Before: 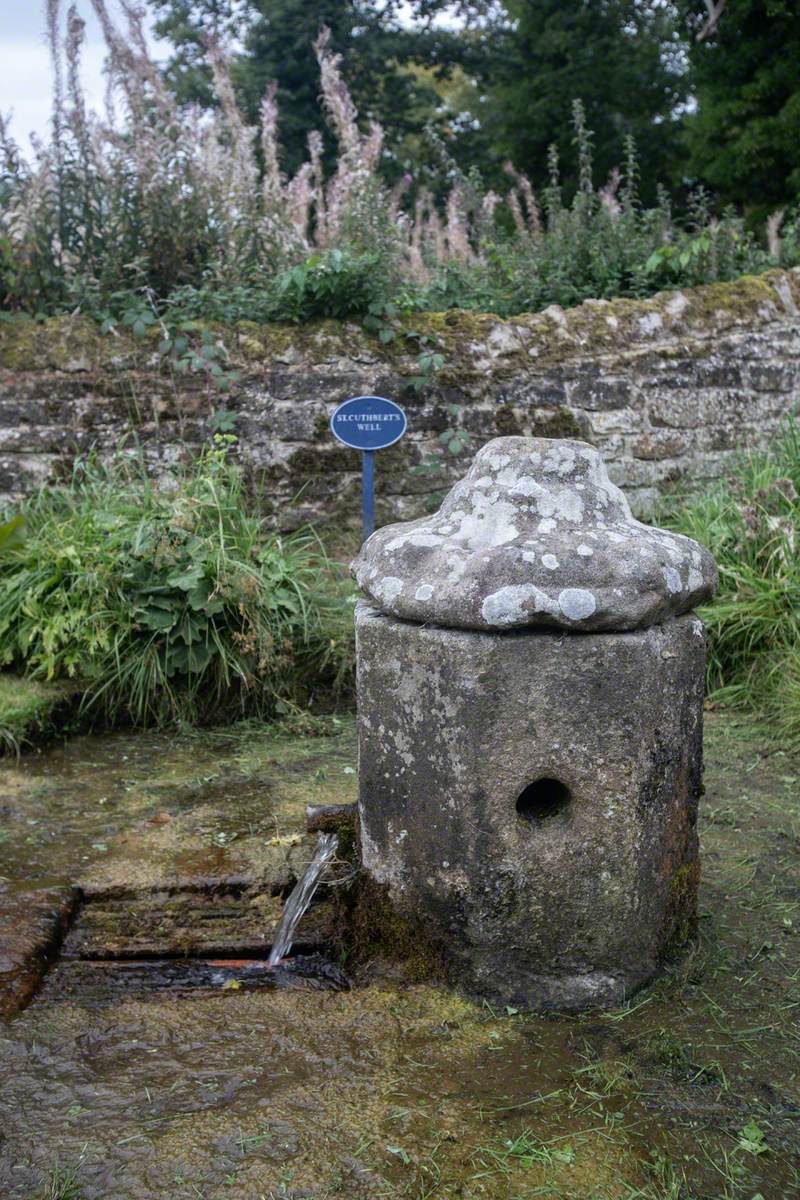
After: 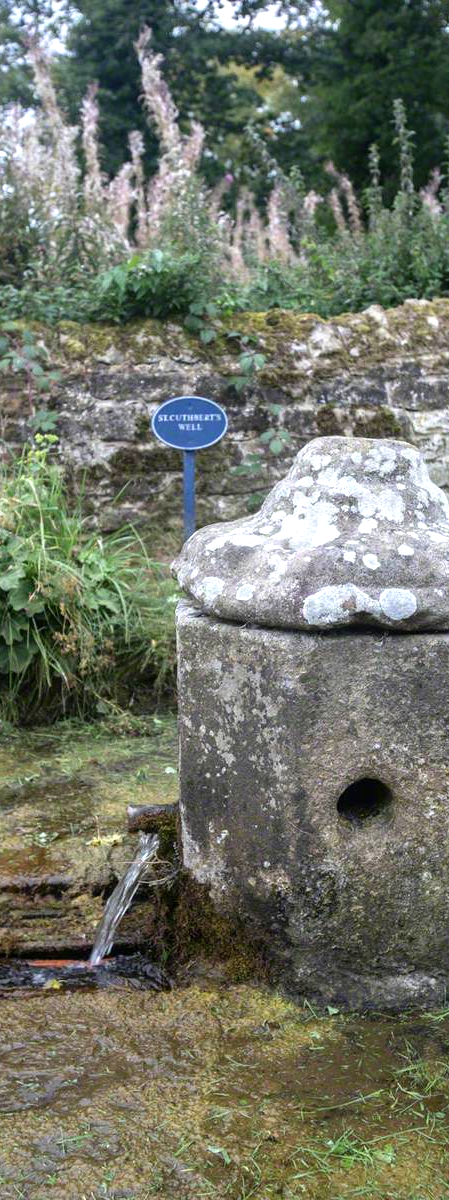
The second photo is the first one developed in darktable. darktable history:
exposure: exposure 0.611 EV, compensate highlight preservation false
crop and rotate: left 22.494%, right 21.366%
tone equalizer: edges refinement/feathering 500, mask exposure compensation -1.57 EV, preserve details no
